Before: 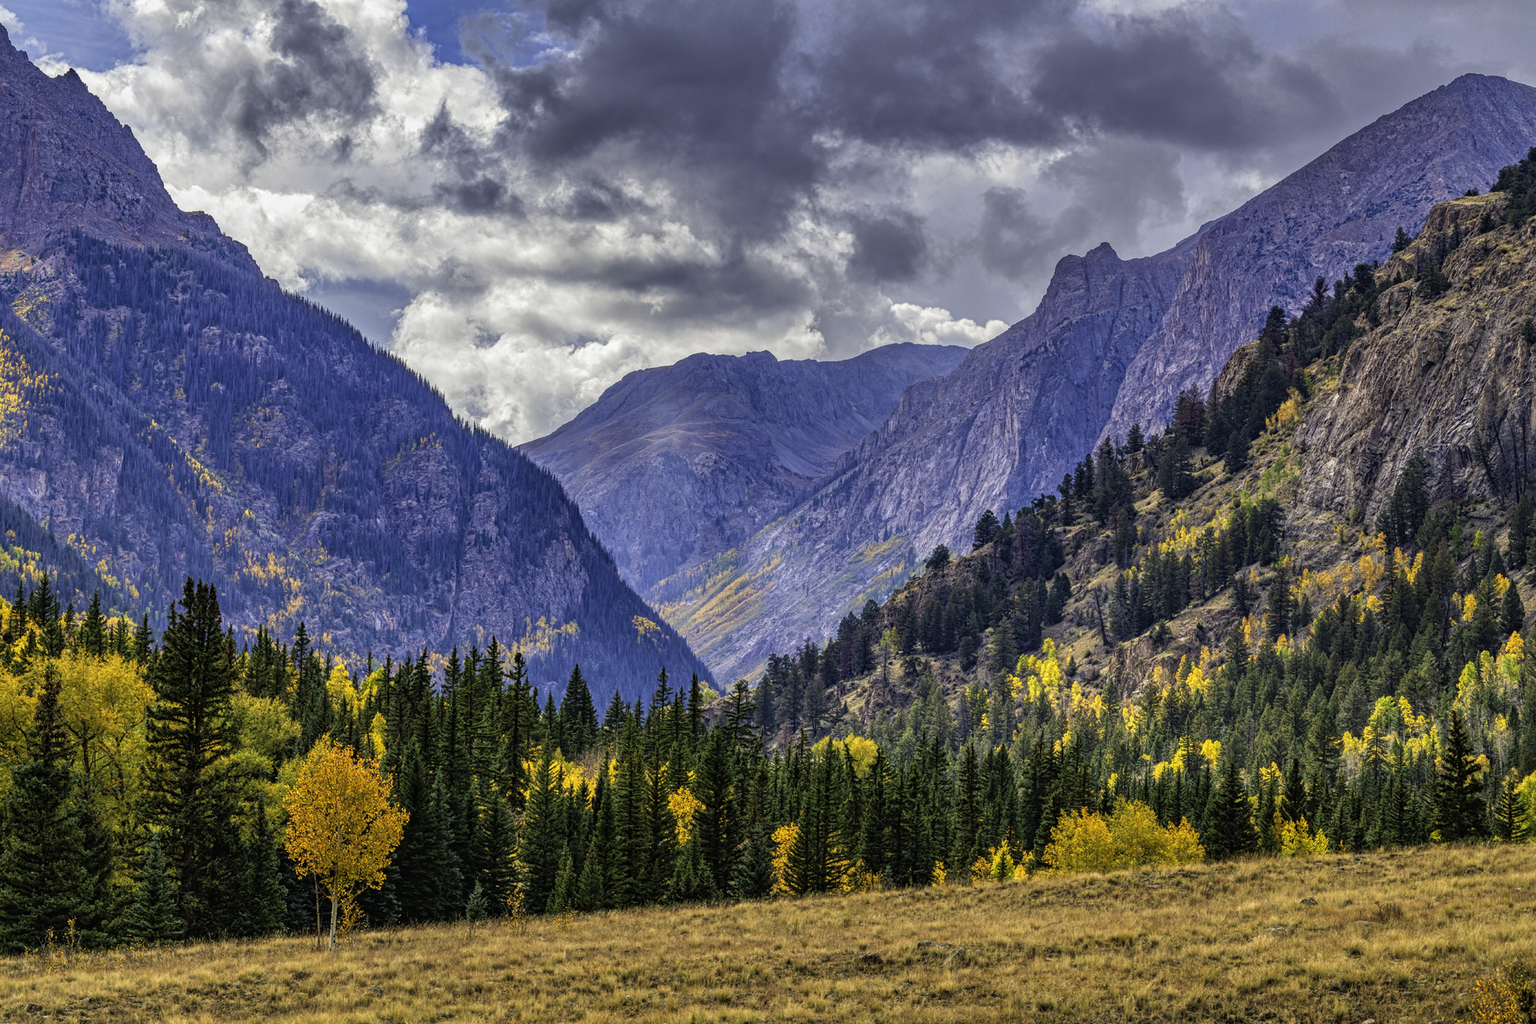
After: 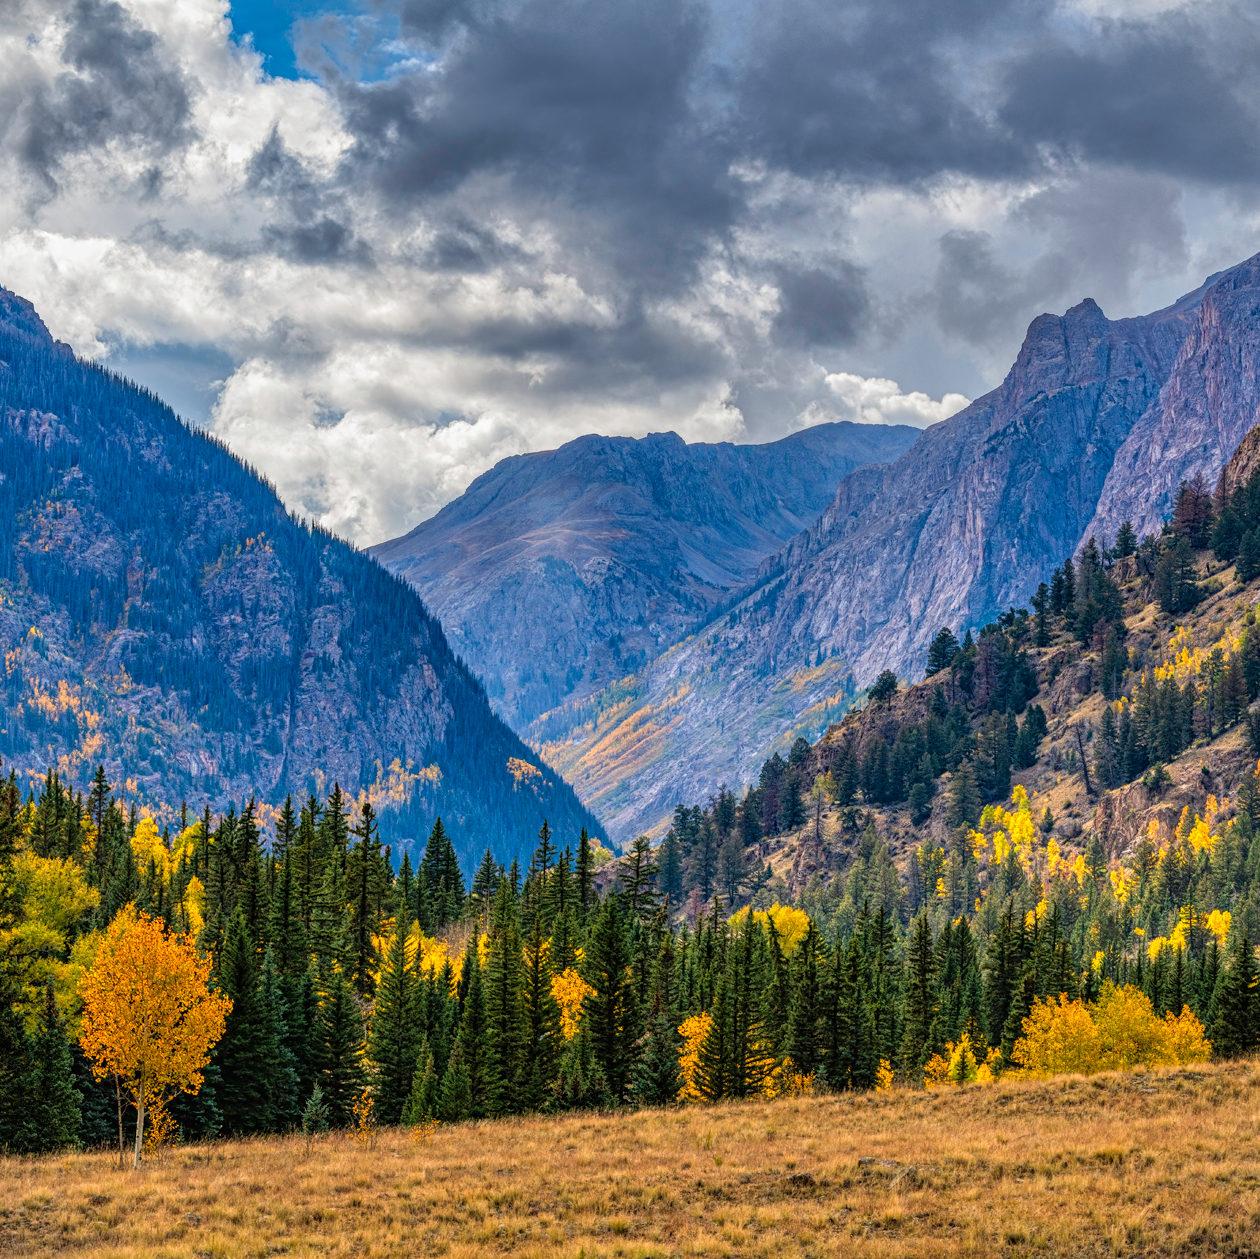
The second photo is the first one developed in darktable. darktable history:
vignetting: fall-off start 115.88%, fall-off radius 59.32%, dithering 8-bit output, unbound false
crop and rotate: left 14.346%, right 18.971%
